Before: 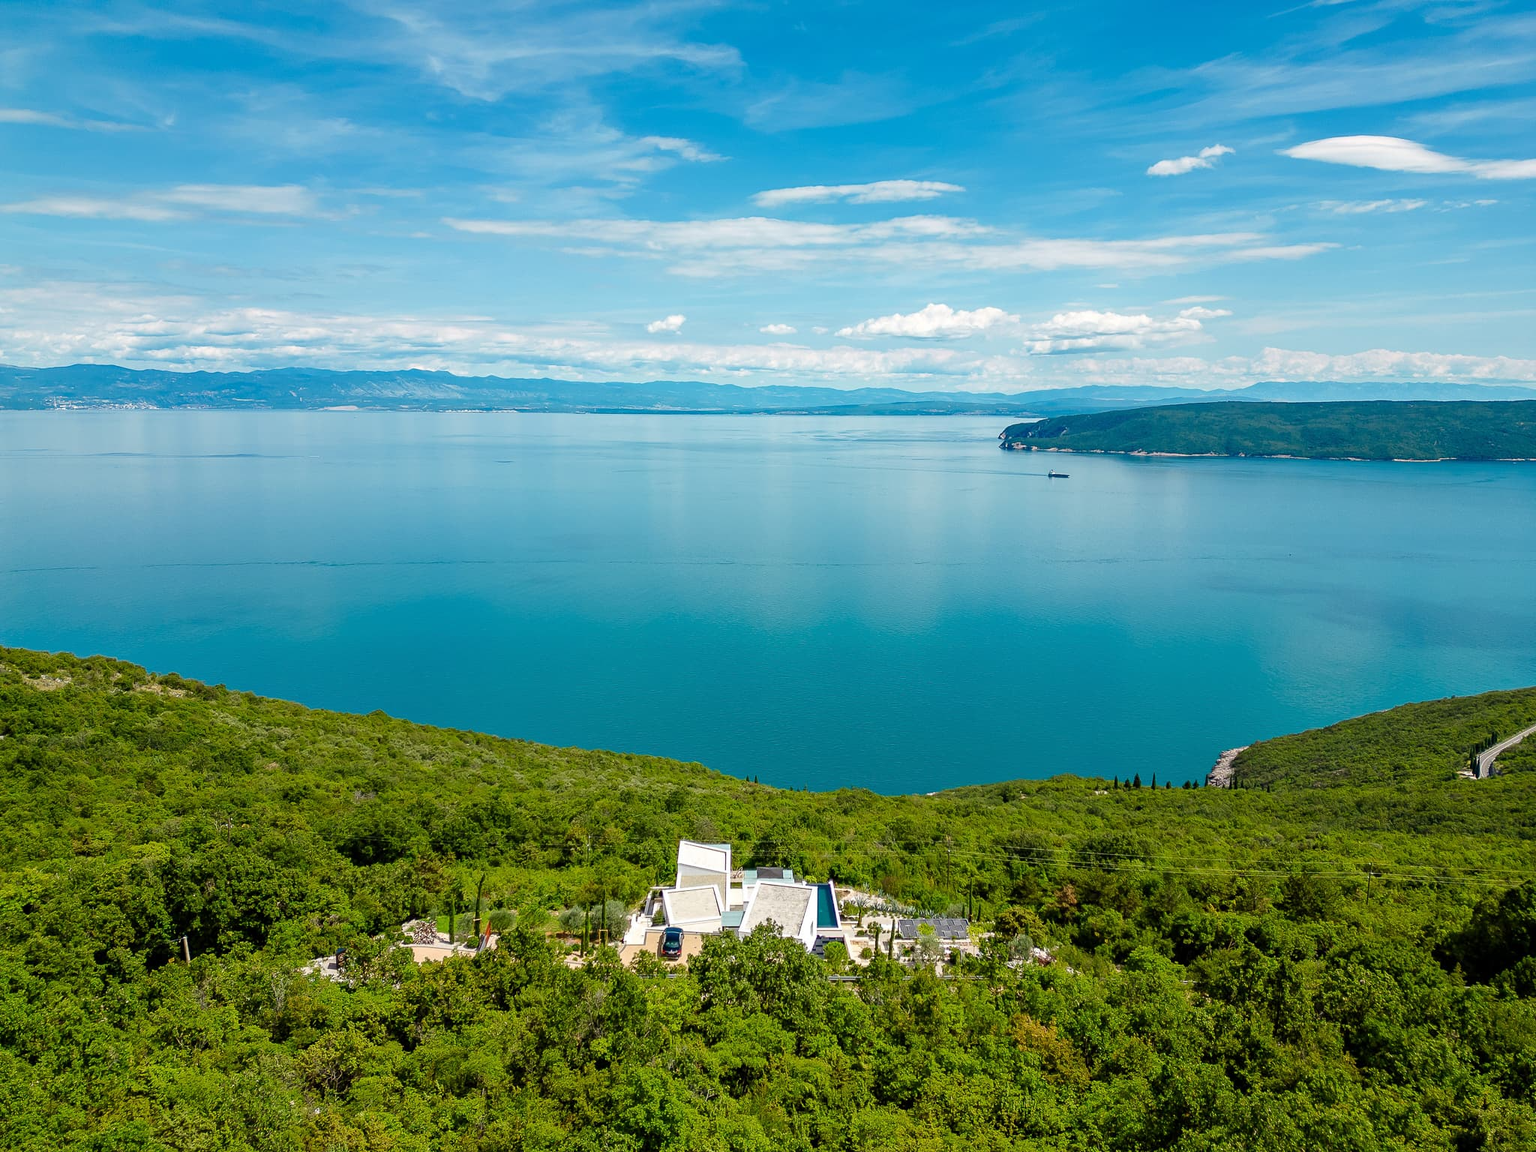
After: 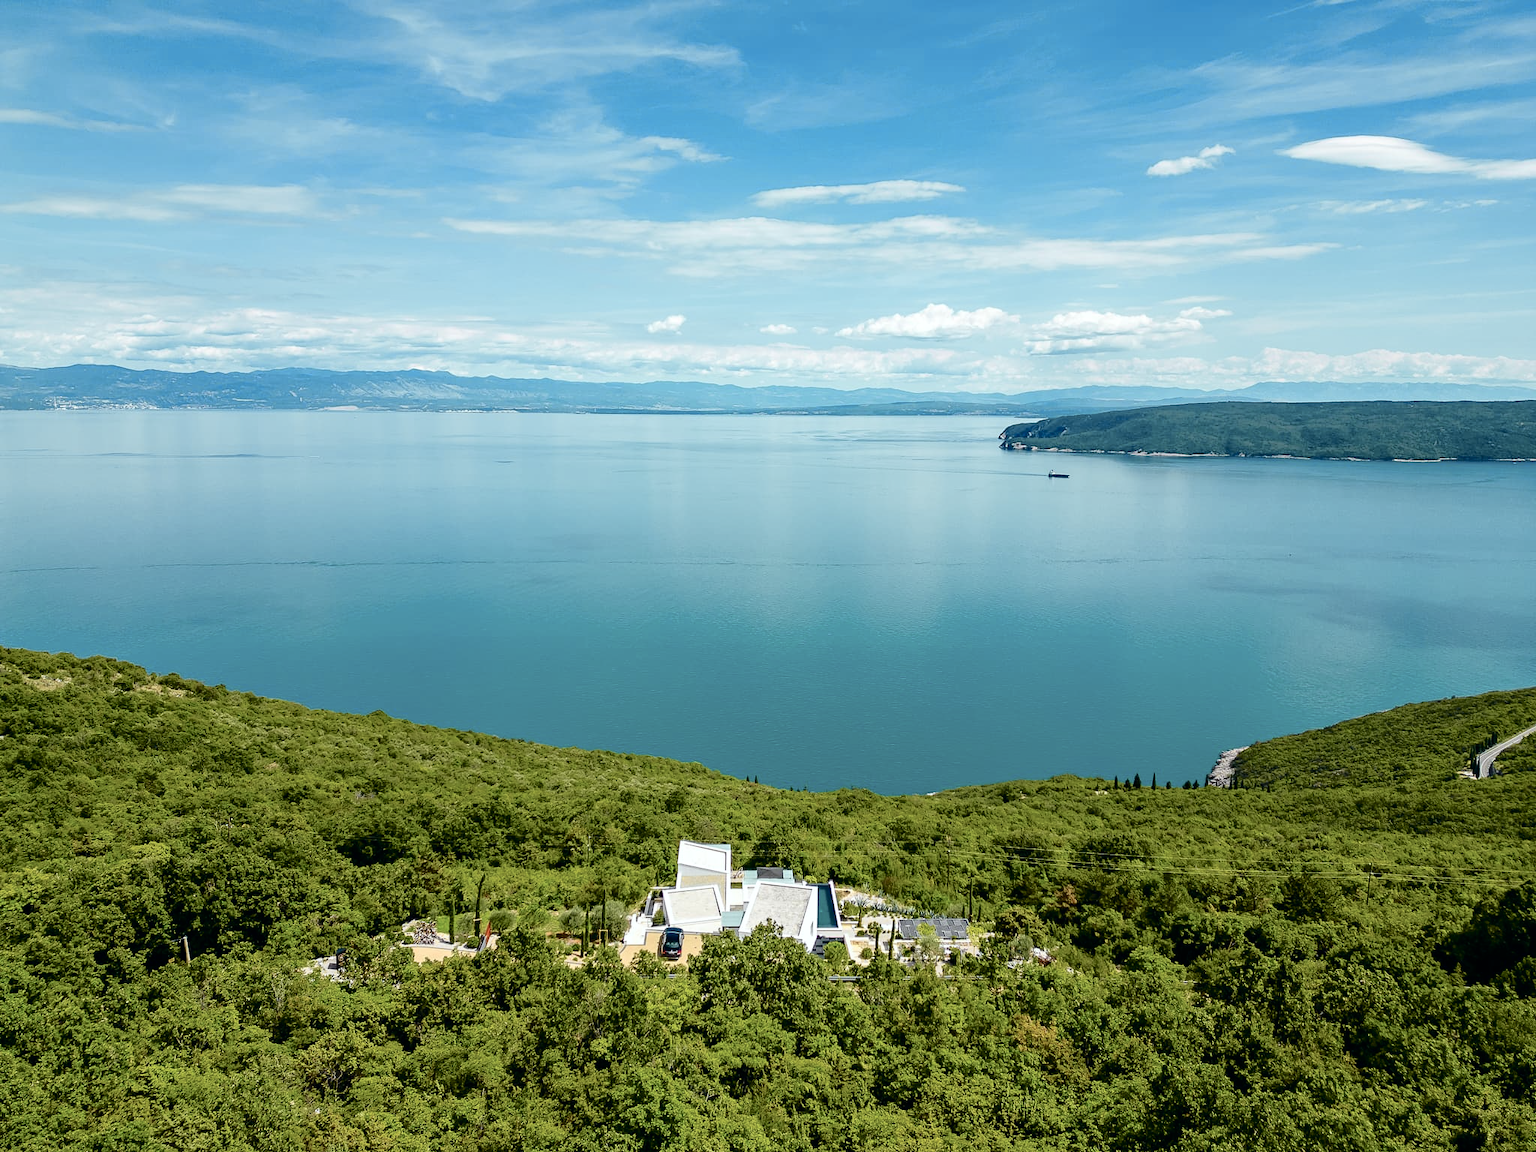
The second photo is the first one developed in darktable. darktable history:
tone curve: curves: ch0 [(0, 0) (0.081, 0.044) (0.185, 0.13) (0.283, 0.238) (0.416, 0.449) (0.495, 0.524) (0.686, 0.743) (0.826, 0.865) (0.978, 0.988)]; ch1 [(0, 0) (0.147, 0.166) (0.321, 0.362) (0.371, 0.402) (0.423, 0.442) (0.479, 0.472) (0.505, 0.497) (0.521, 0.506) (0.551, 0.537) (0.586, 0.574) (0.625, 0.618) (0.68, 0.681) (1, 1)]; ch2 [(0, 0) (0.346, 0.362) (0.404, 0.427) (0.502, 0.495) (0.531, 0.513) (0.547, 0.533) (0.582, 0.596) (0.629, 0.631) (0.717, 0.678) (1, 1)], color space Lab, independent channels, preserve colors none
